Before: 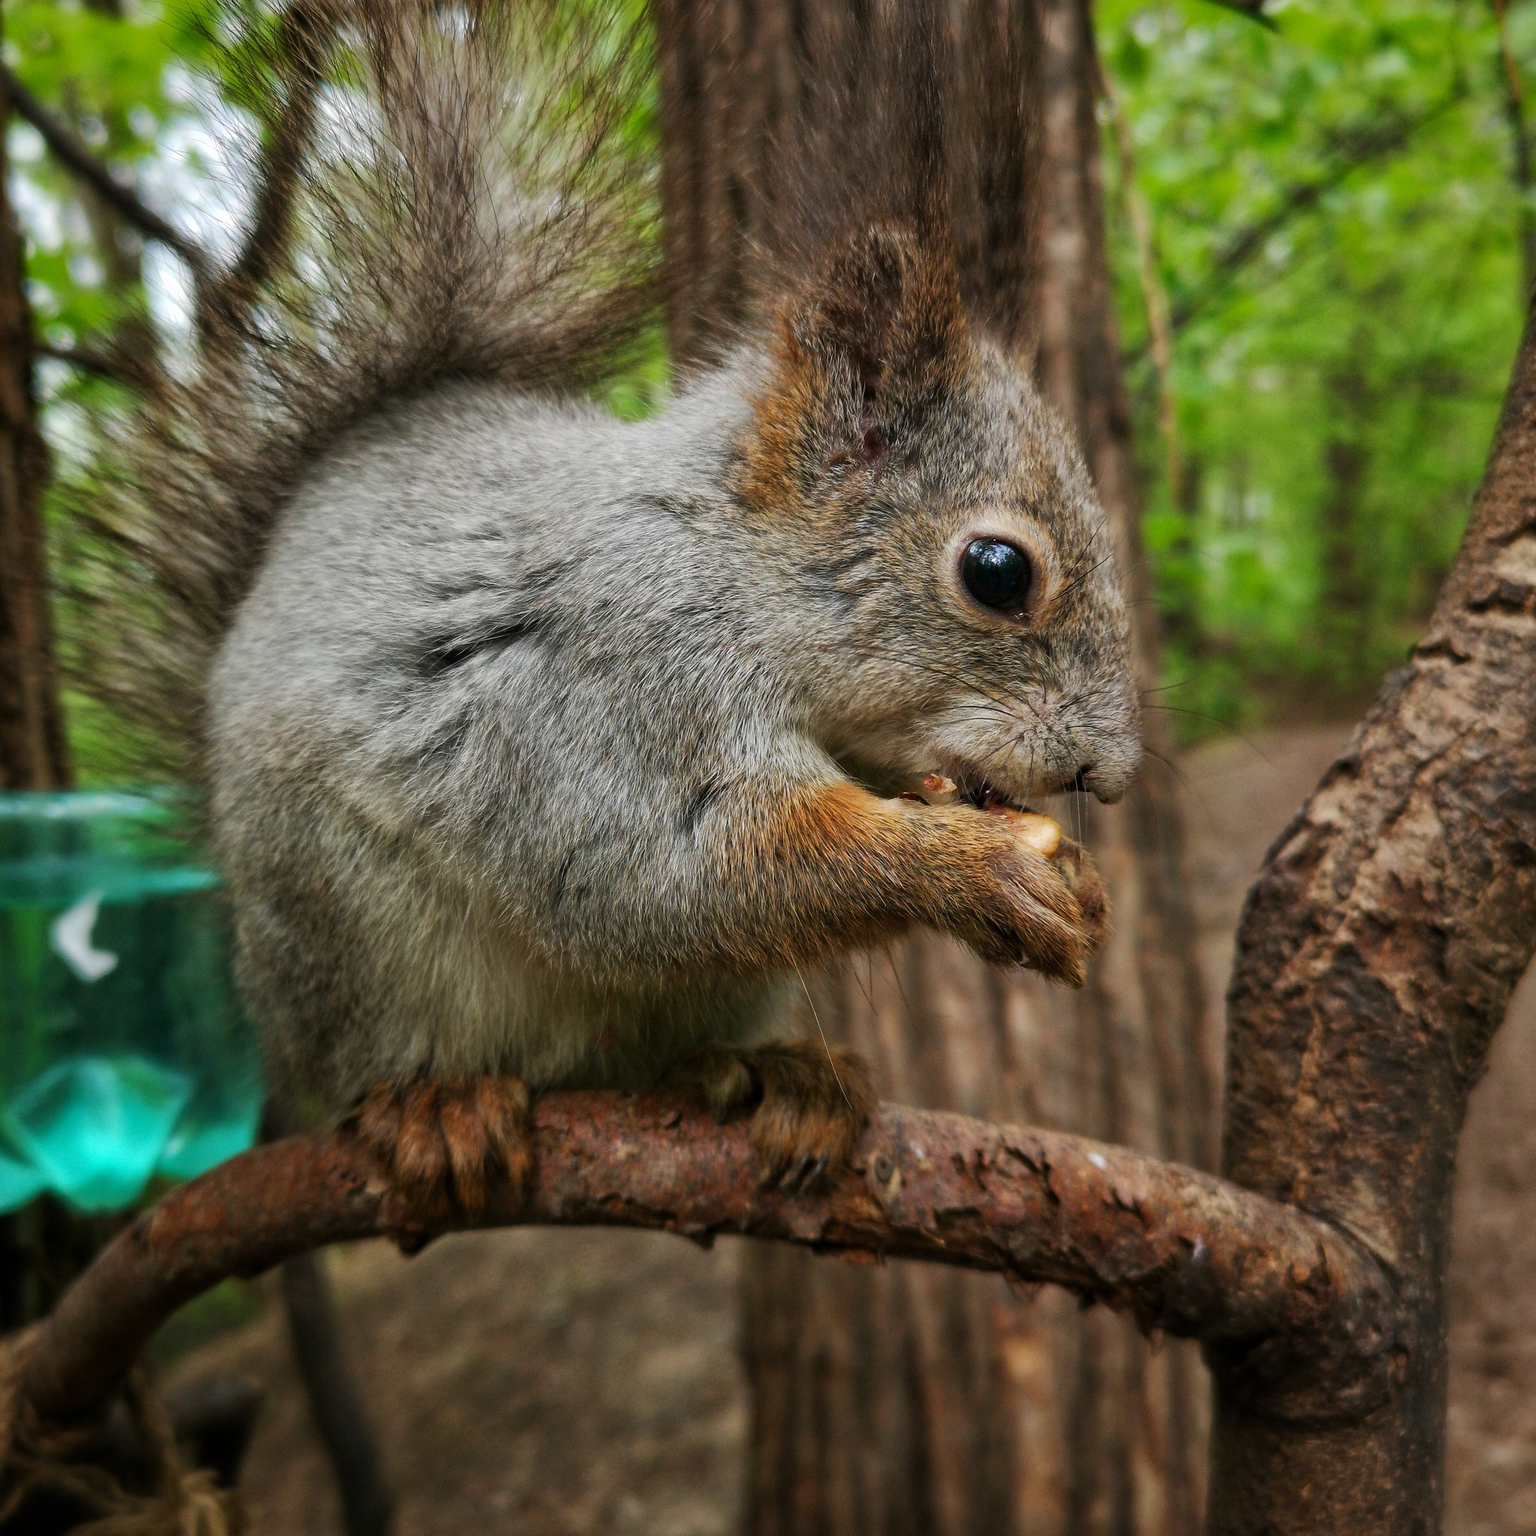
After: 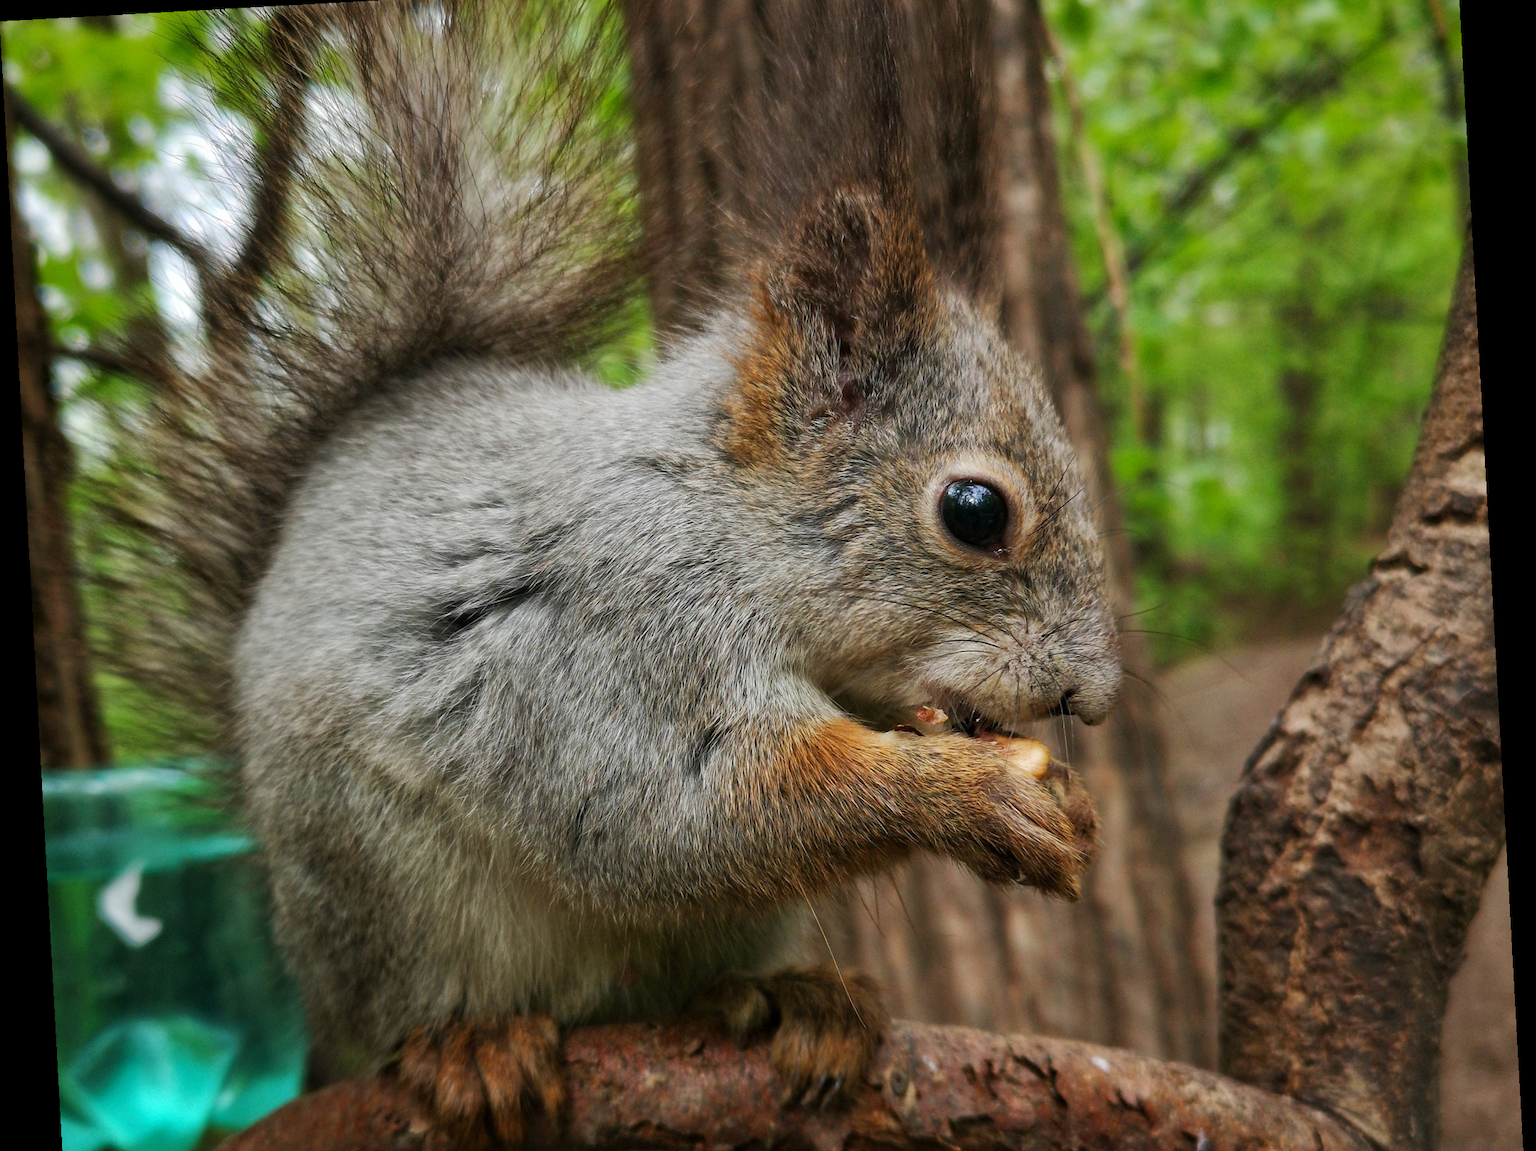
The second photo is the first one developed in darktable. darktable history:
crop: top 3.857%, bottom 21.132%
rotate and perspective: rotation -3.18°, automatic cropping off
